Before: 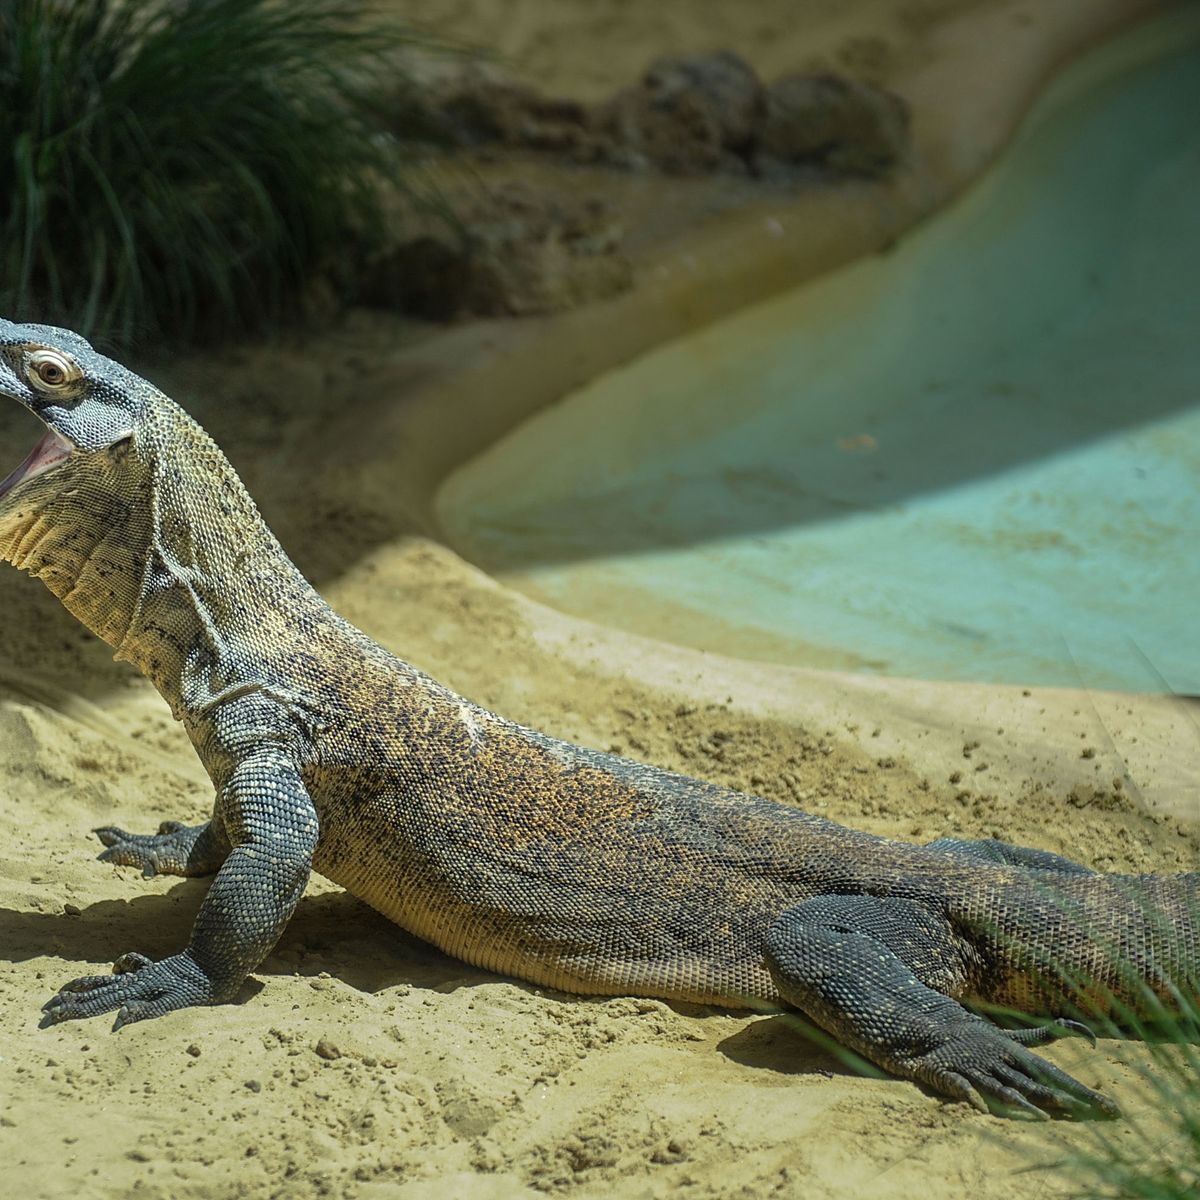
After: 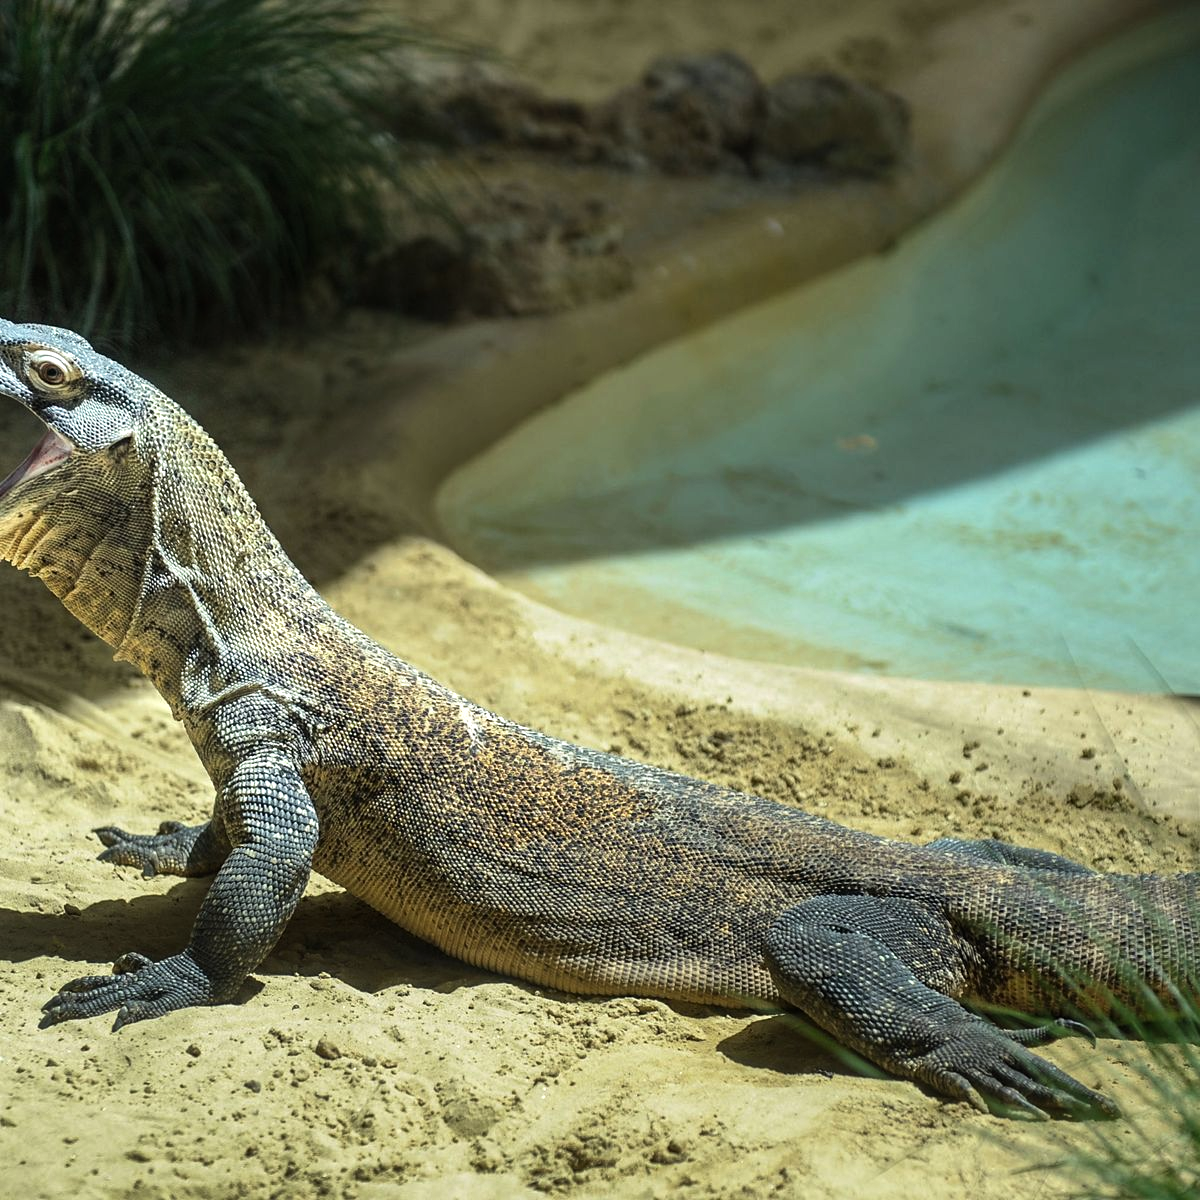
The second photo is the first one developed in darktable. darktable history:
shadows and highlights: radius 171.16, shadows 27, white point adjustment 3.13, highlights -67.95, soften with gaussian
tone equalizer: -8 EV -0.417 EV, -7 EV -0.389 EV, -6 EV -0.333 EV, -5 EV -0.222 EV, -3 EV 0.222 EV, -2 EV 0.333 EV, -1 EV 0.389 EV, +0 EV 0.417 EV, edges refinement/feathering 500, mask exposure compensation -1.57 EV, preserve details no
